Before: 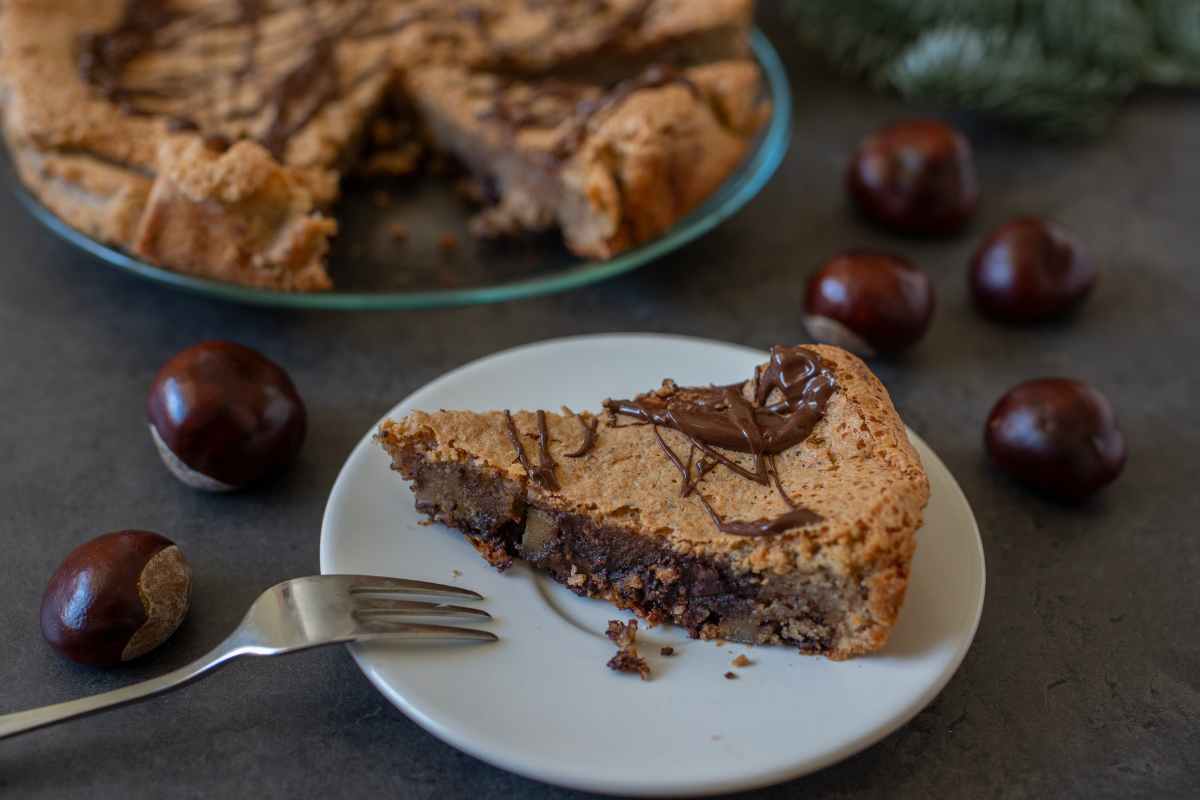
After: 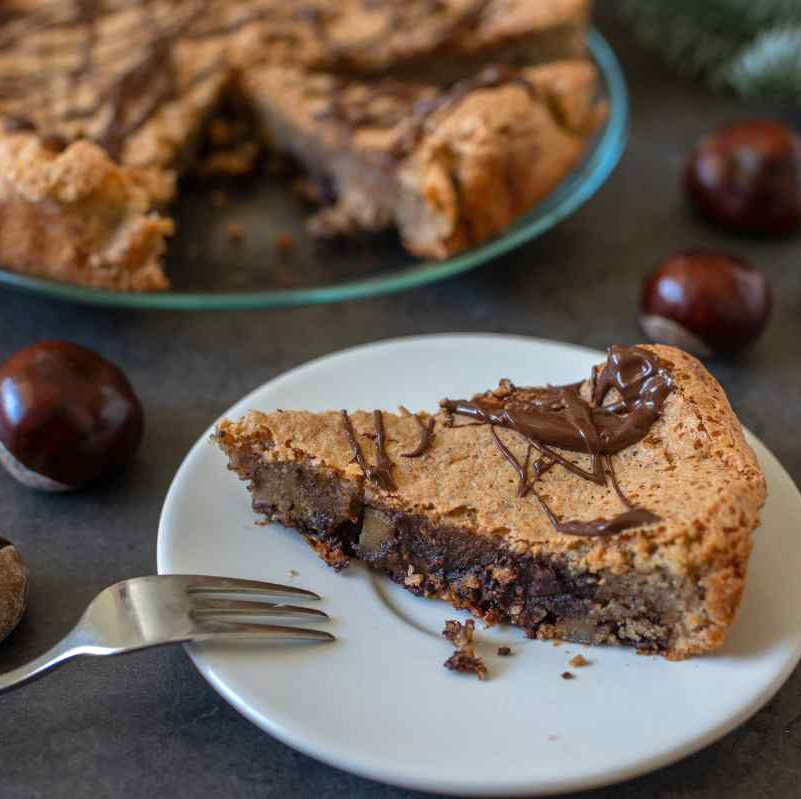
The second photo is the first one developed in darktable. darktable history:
exposure: black level correction 0, exposure 0.499 EV, compensate highlight preservation false
crop and rotate: left 13.658%, right 19.56%
